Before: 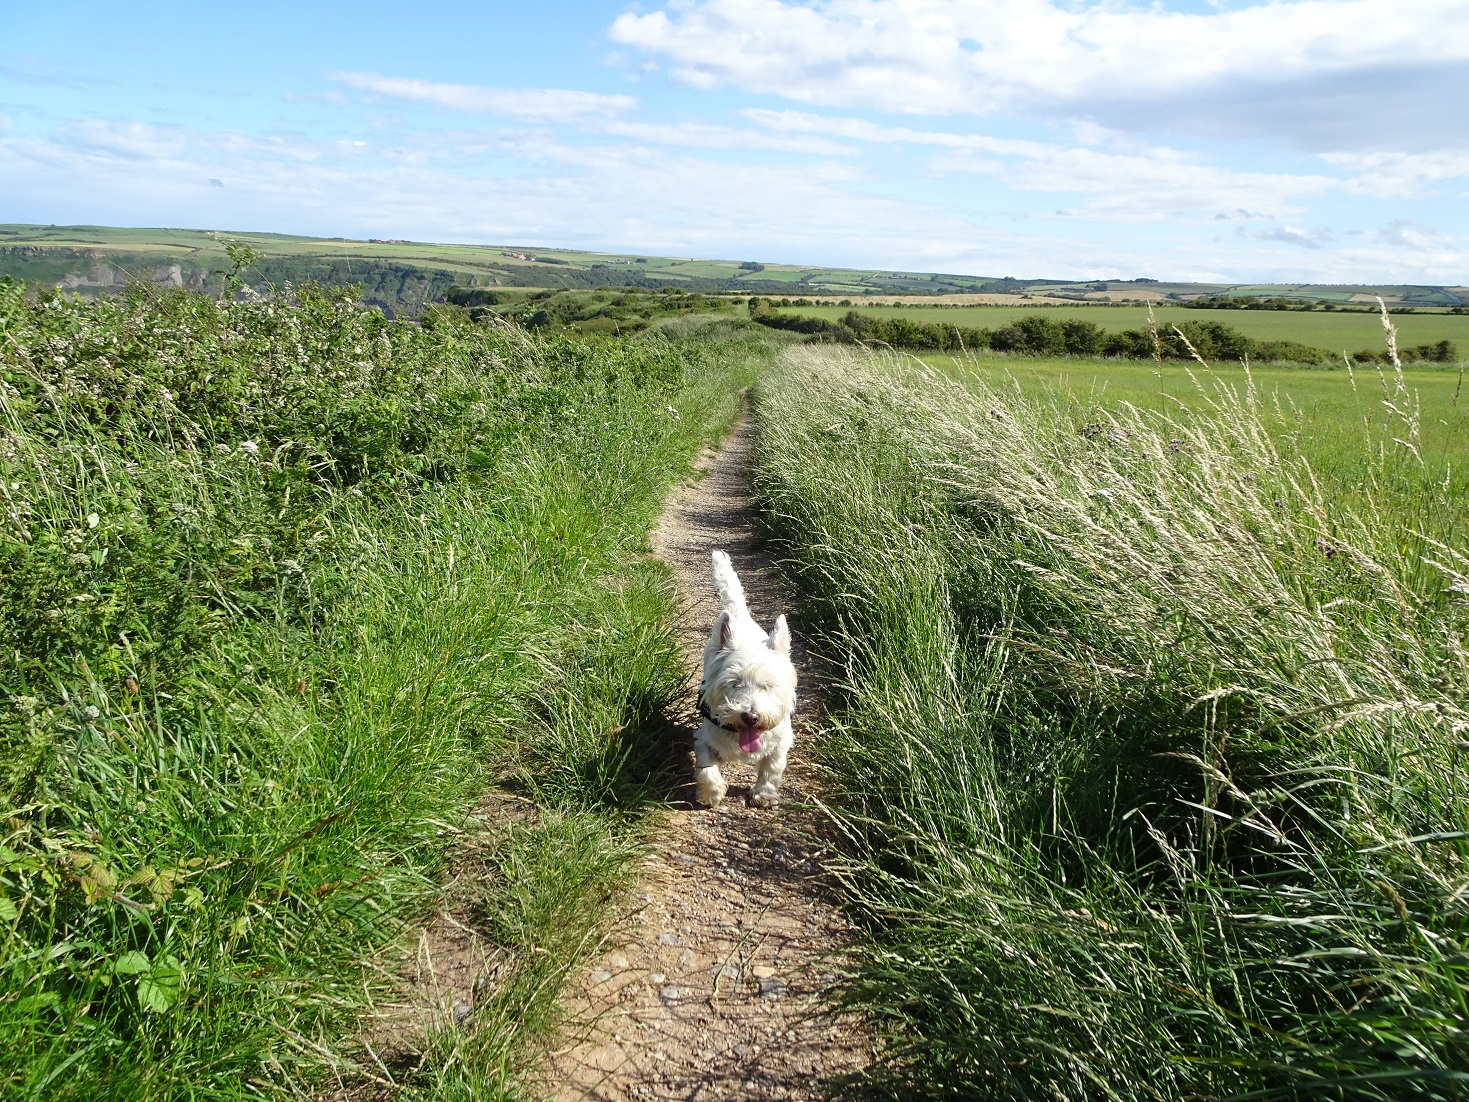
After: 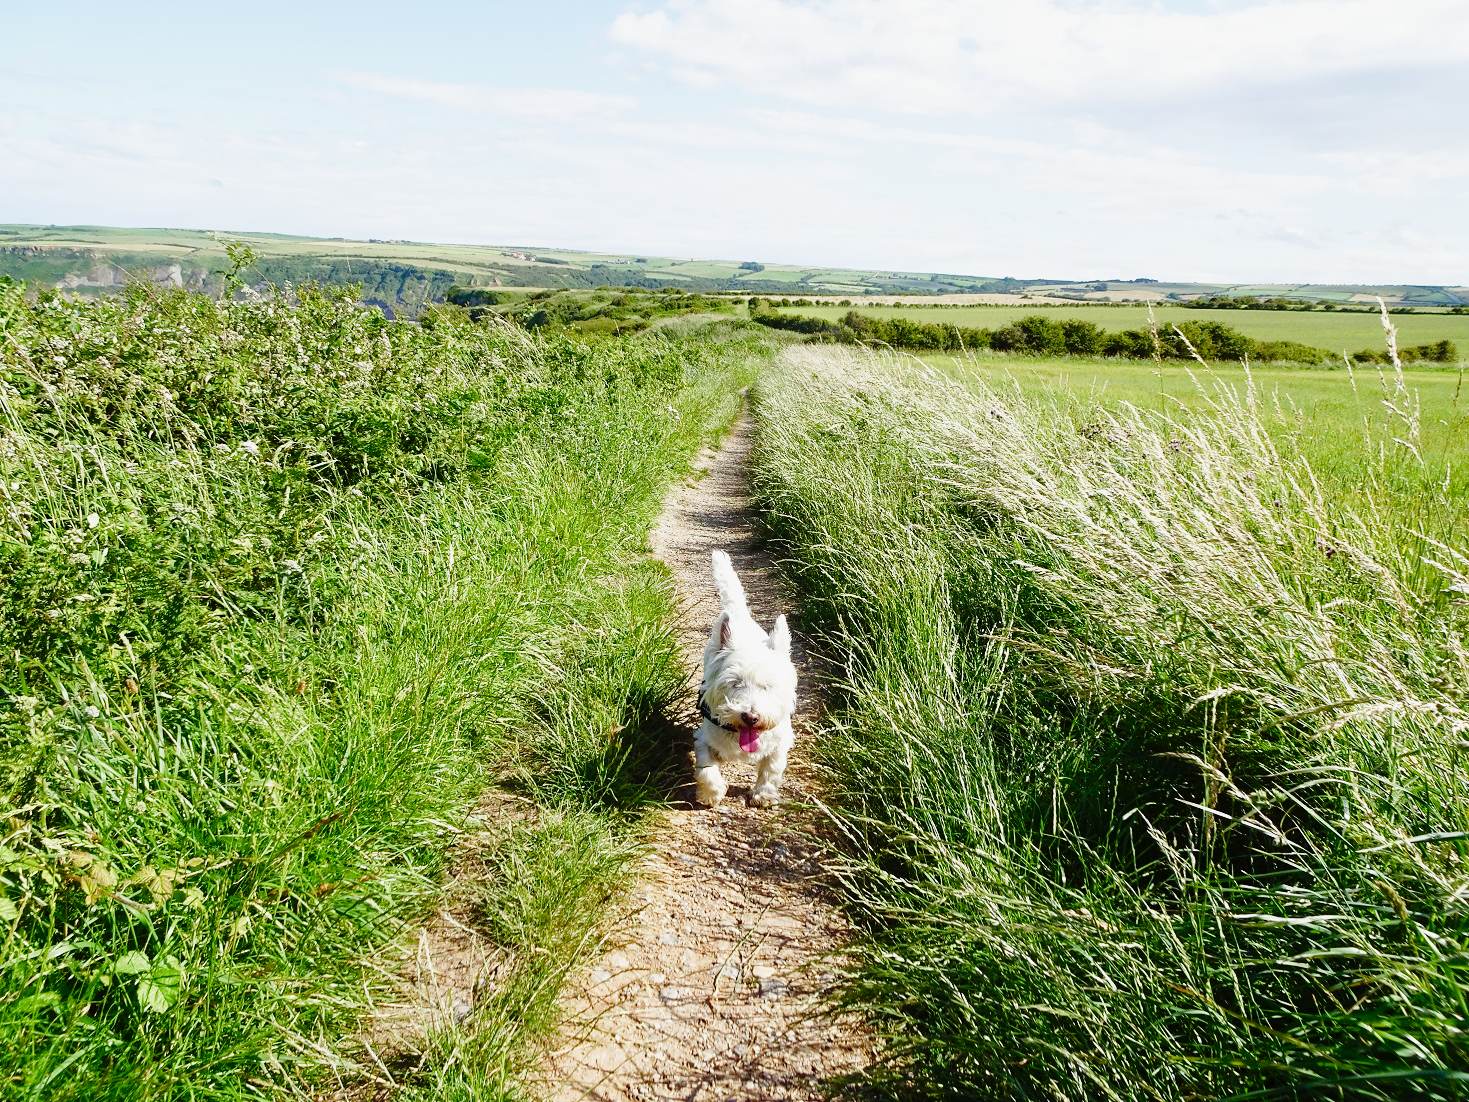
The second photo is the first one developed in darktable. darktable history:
tone curve: curves: ch0 [(0, 0.005) (0.103, 0.097) (0.18, 0.22) (0.378, 0.482) (0.504, 0.631) (0.663, 0.801) (0.834, 0.914) (1, 0.971)]; ch1 [(0, 0) (0.172, 0.123) (0.324, 0.253) (0.396, 0.388) (0.478, 0.461) (0.499, 0.498) (0.545, 0.587) (0.604, 0.692) (0.704, 0.818) (1, 1)]; ch2 [(0, 0) (0.411, 0.424) (0.496, 0.5) (0.521, 0.537) (0.555, 0.585) (0.628, 0.703) (1, 1)], preserve colors none
color balance rgb: power › chroma 0.251%, power › hue 62.14°, global offset › hue 171.09°, perceptual saturation grading › global saturation 20%, perceptual saturation grading › highlights -50.147%, perceptual saturation grading › shadows 30.397%, global vibrance 20%
